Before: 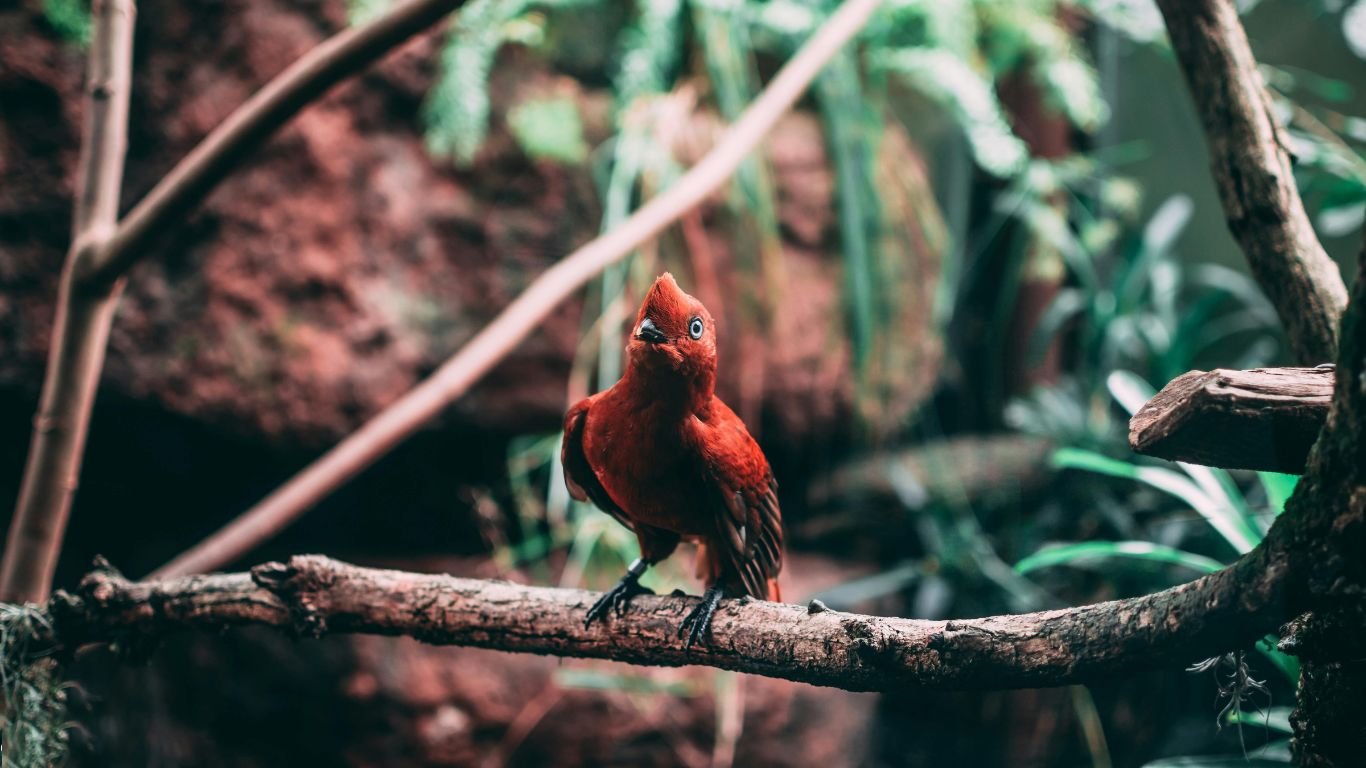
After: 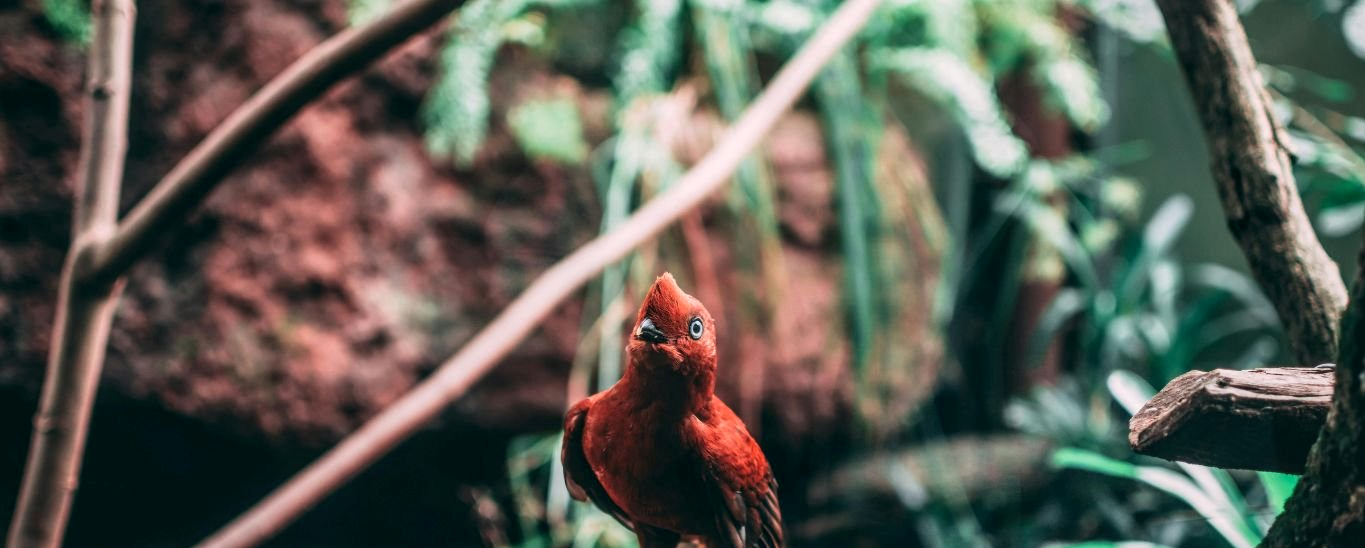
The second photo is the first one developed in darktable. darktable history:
crop: bottom 28.576%
local contrast: on, module defaults
